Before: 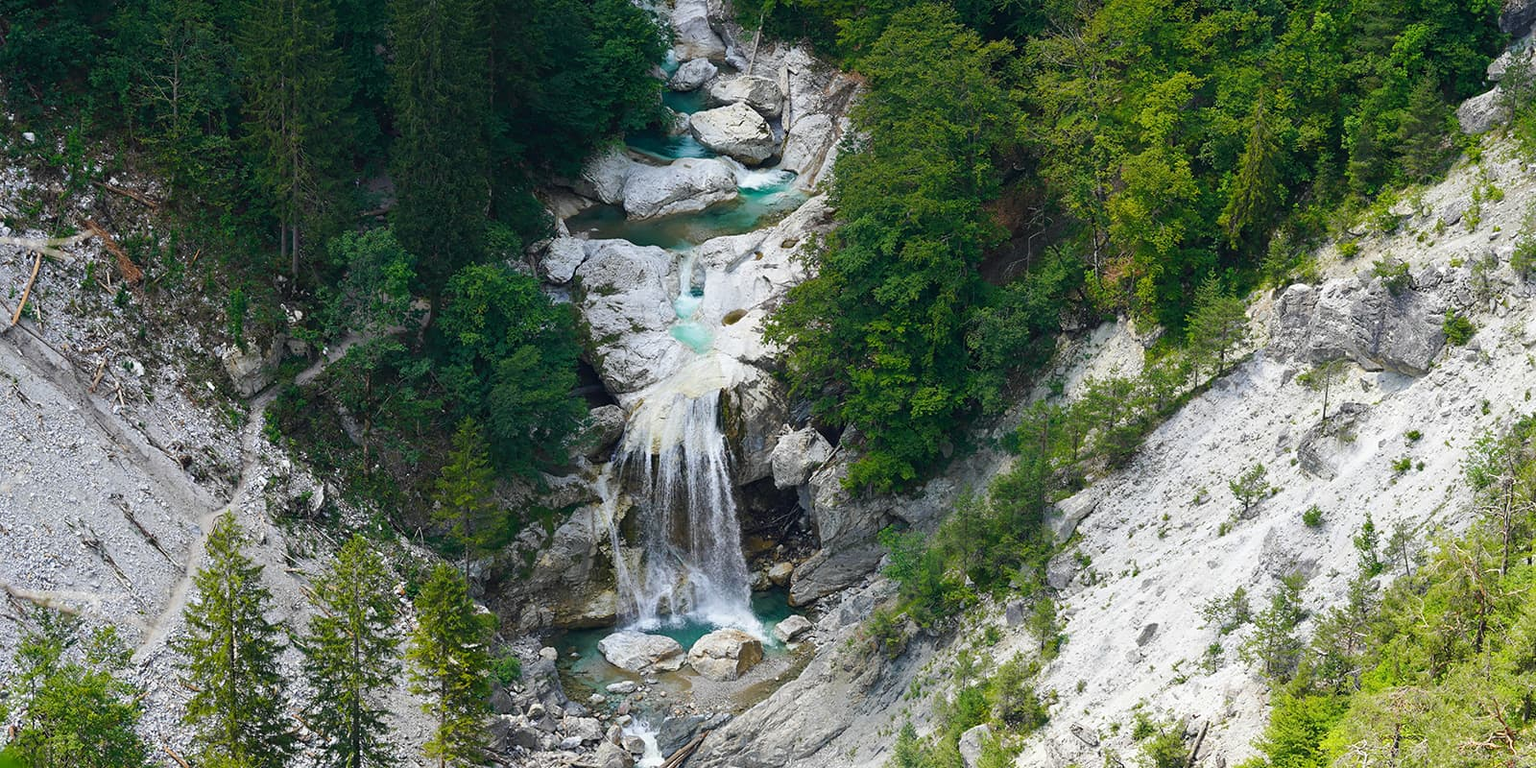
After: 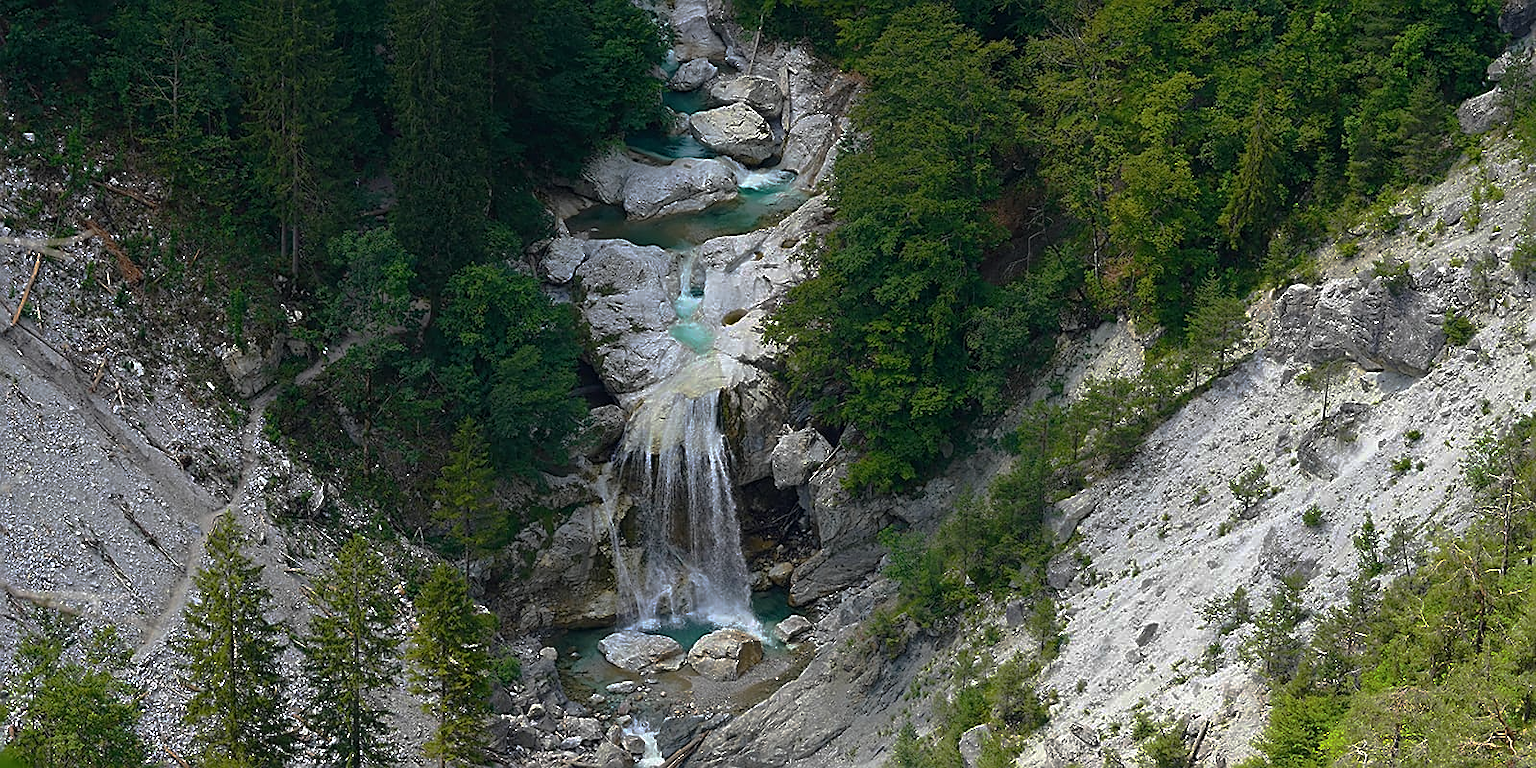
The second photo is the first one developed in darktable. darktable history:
sharpen: on, module defaults
base curve: curves: ch0 [(0, 0) (0.826, 0.587) (1, 1)], preserve colors none
